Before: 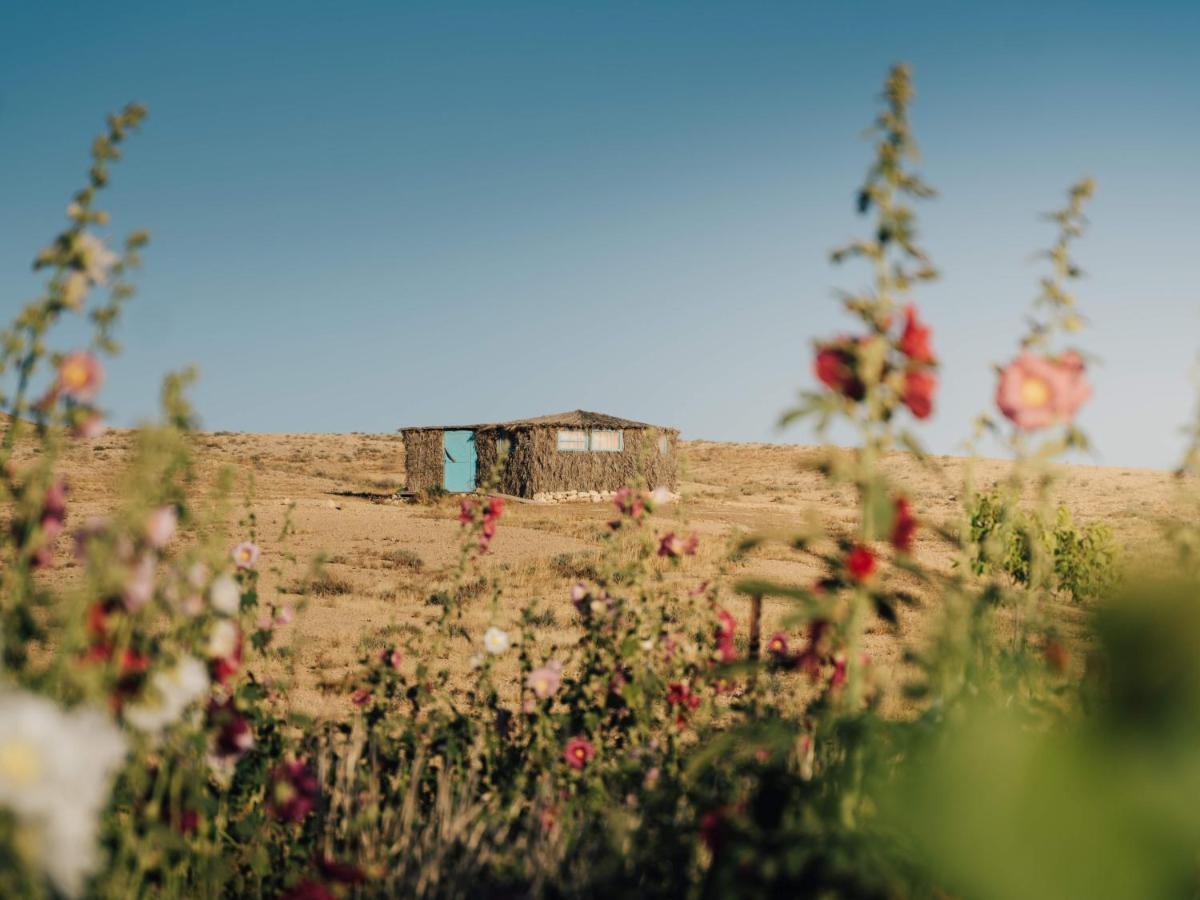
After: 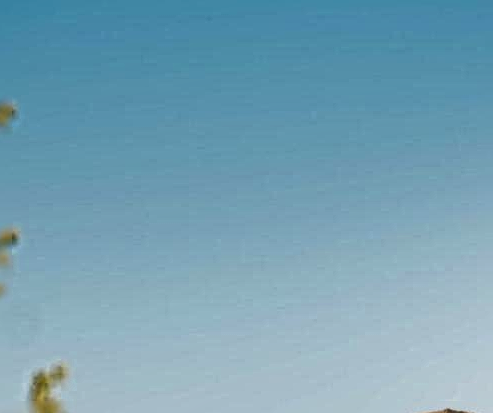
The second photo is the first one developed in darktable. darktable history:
exposure: exposure 0.485 EV, compensate highlight preservation false
shadows and highlights: soften with gaussian
sharpen: radius 6.252, amount 1.801, threshold 0.199
crop and rotate: left 10.93%, top 0.118%, right 47.92%, bottom 53.959%
